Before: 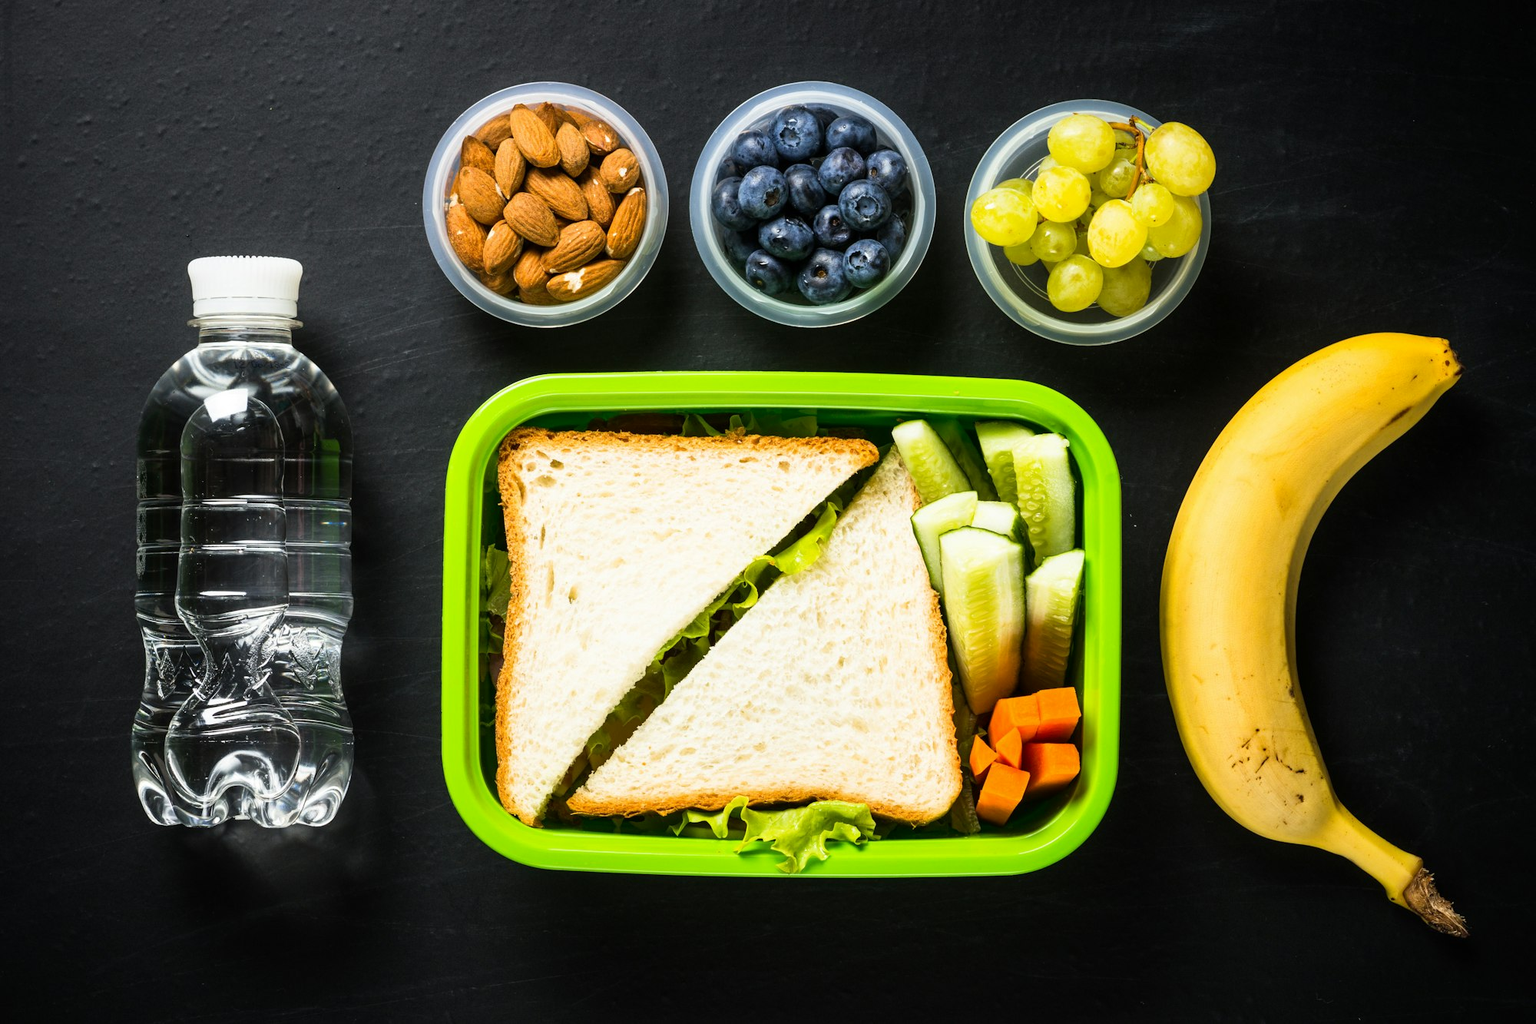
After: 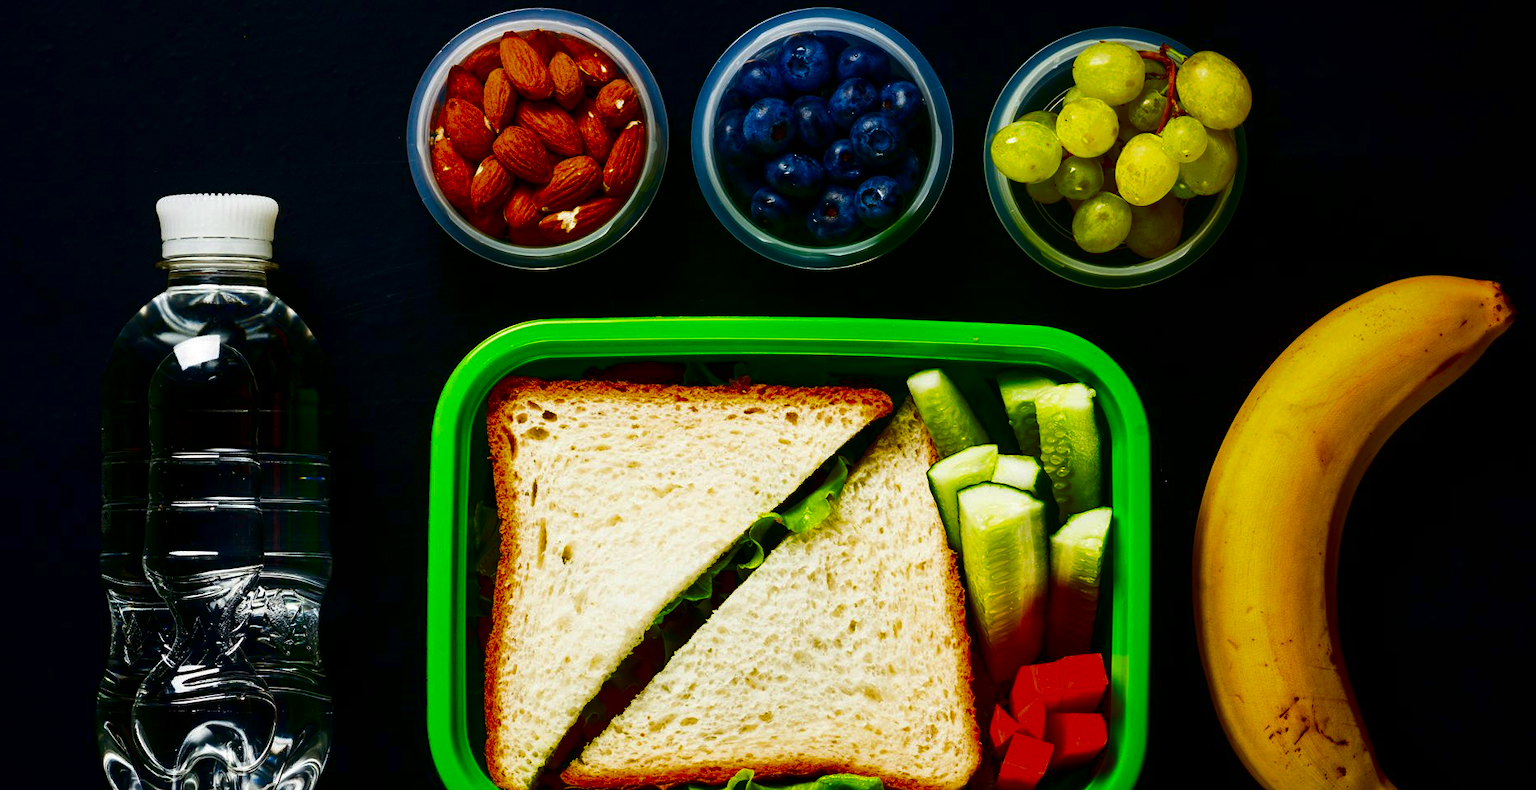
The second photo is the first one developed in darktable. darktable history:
contrast brightness saturation: brightness -1, saturation 1
crop: left 2.737%, top 7.287%, right 3.421%, bottom 20.179%
